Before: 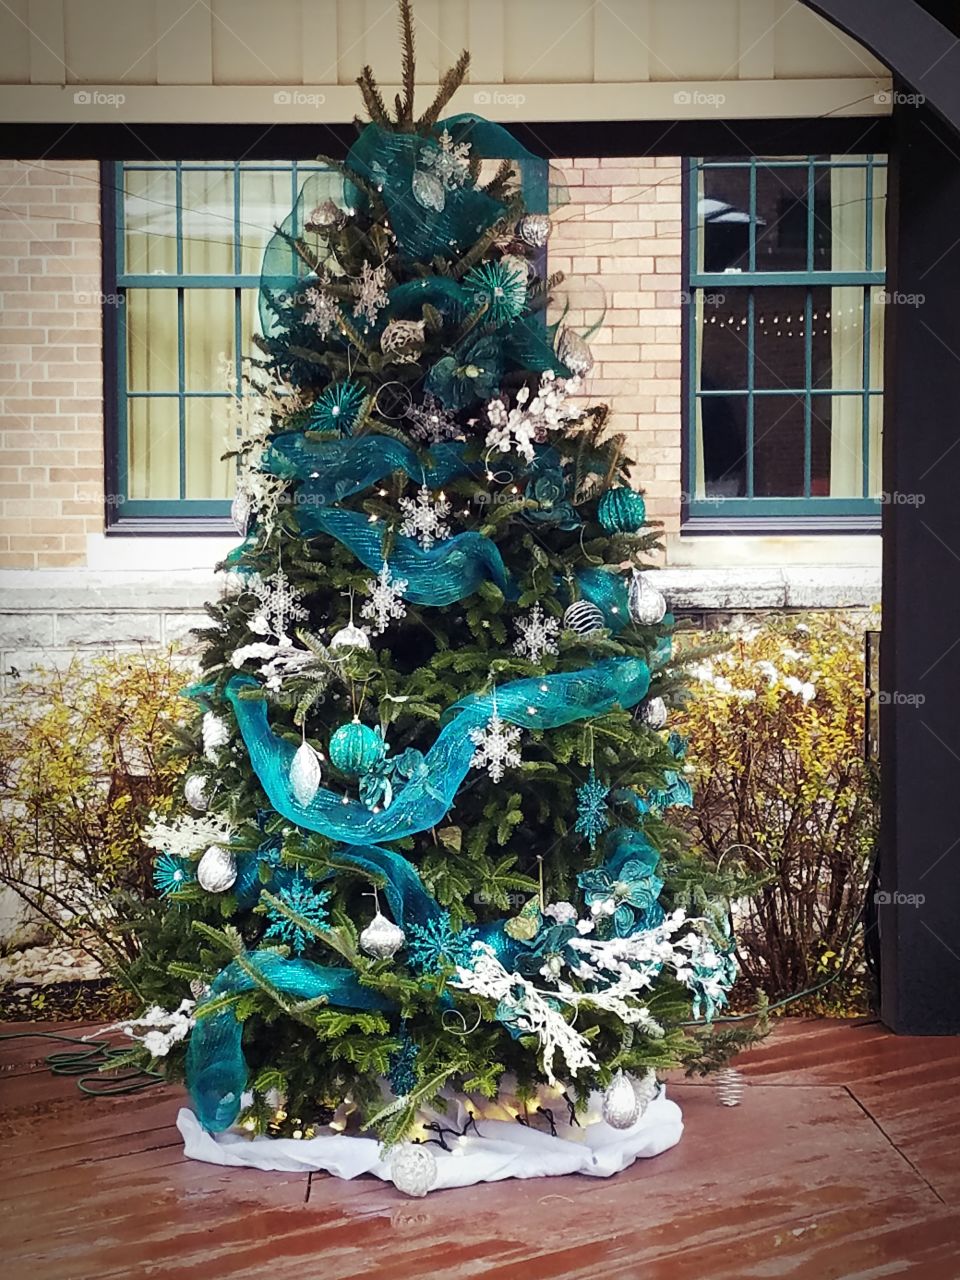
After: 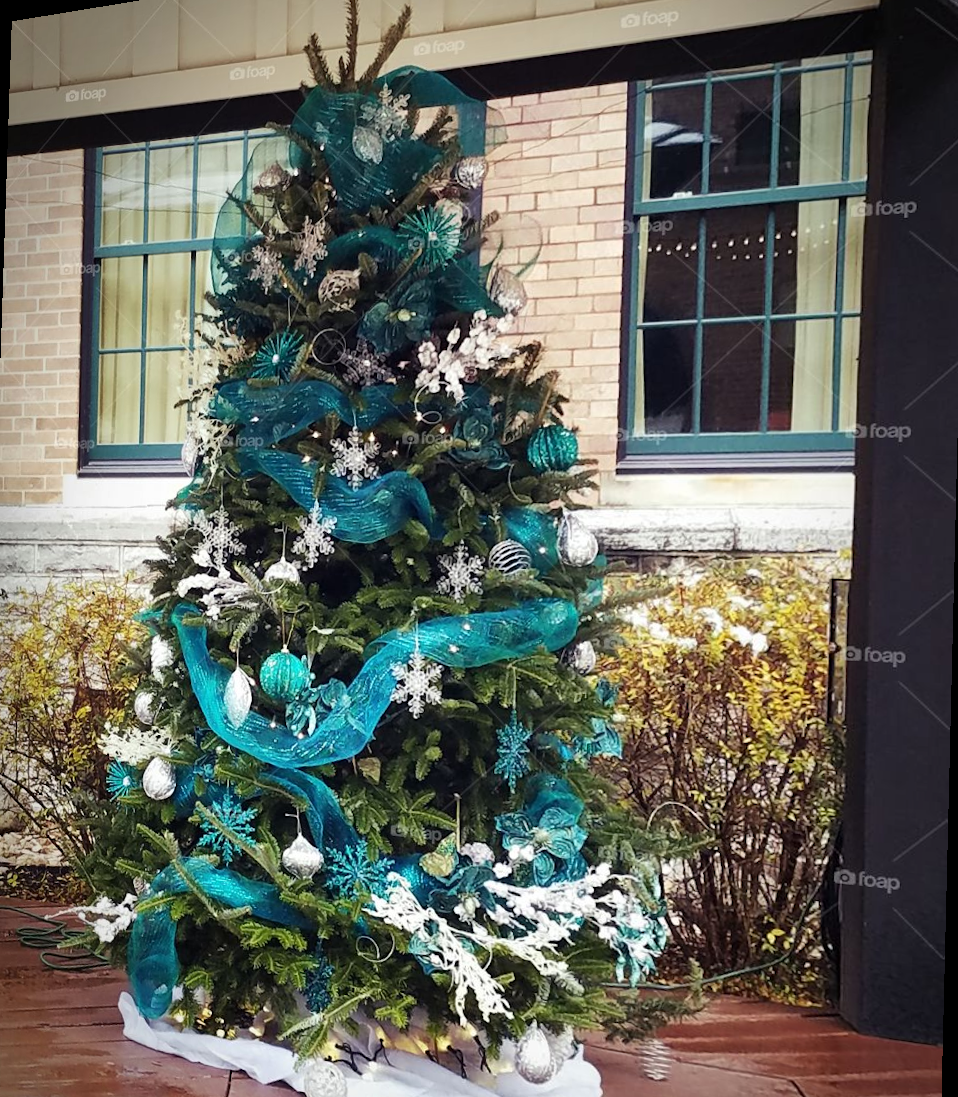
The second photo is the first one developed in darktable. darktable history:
rotate and perspective: rotation 1.69°, lens shift (vertical) -0.023, lens shift (horizontal) -0.291, crop left 0.025, crop right 0.988, crop top 0.092, crop bottom 0.842
shadows and highlights: shadows 24.5, highlights -78.15, soften with gaussian
